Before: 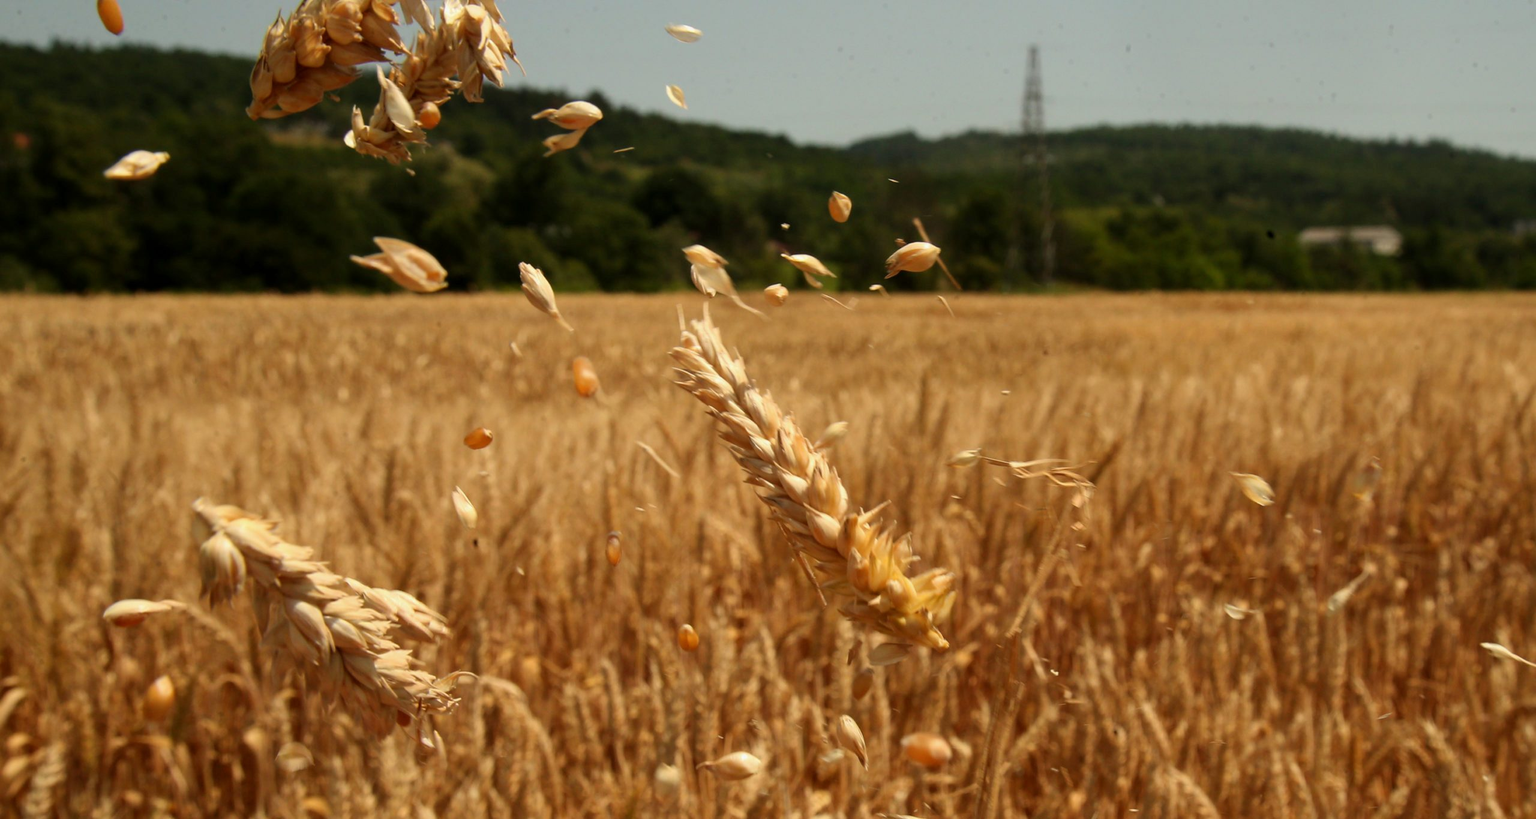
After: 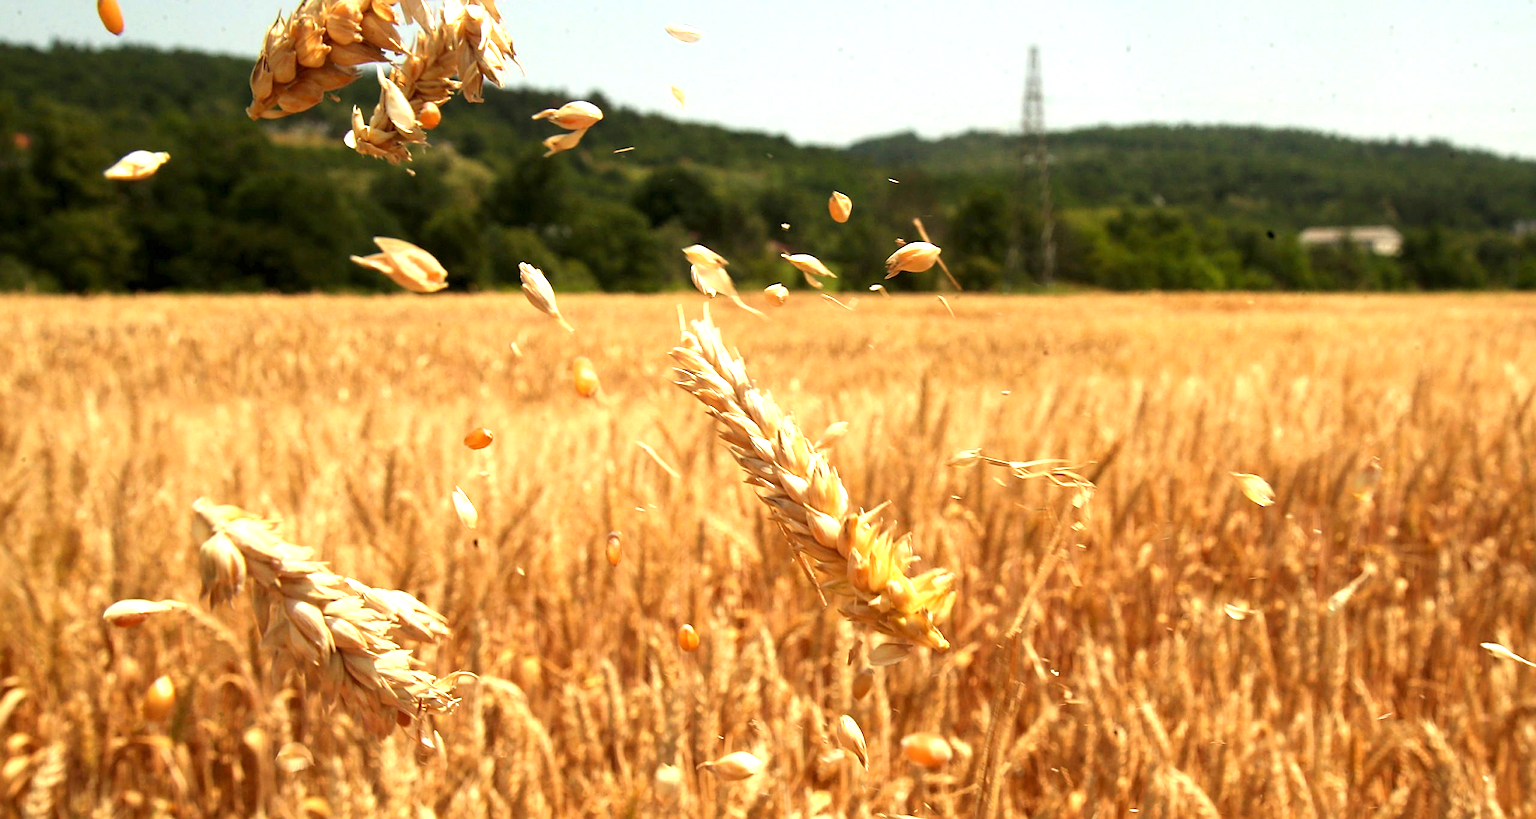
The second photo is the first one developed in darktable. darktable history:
sharpen: on, module defaults
exposure: exposure 2 EV, compensate exposure bias true, compensate highlight preservation false
